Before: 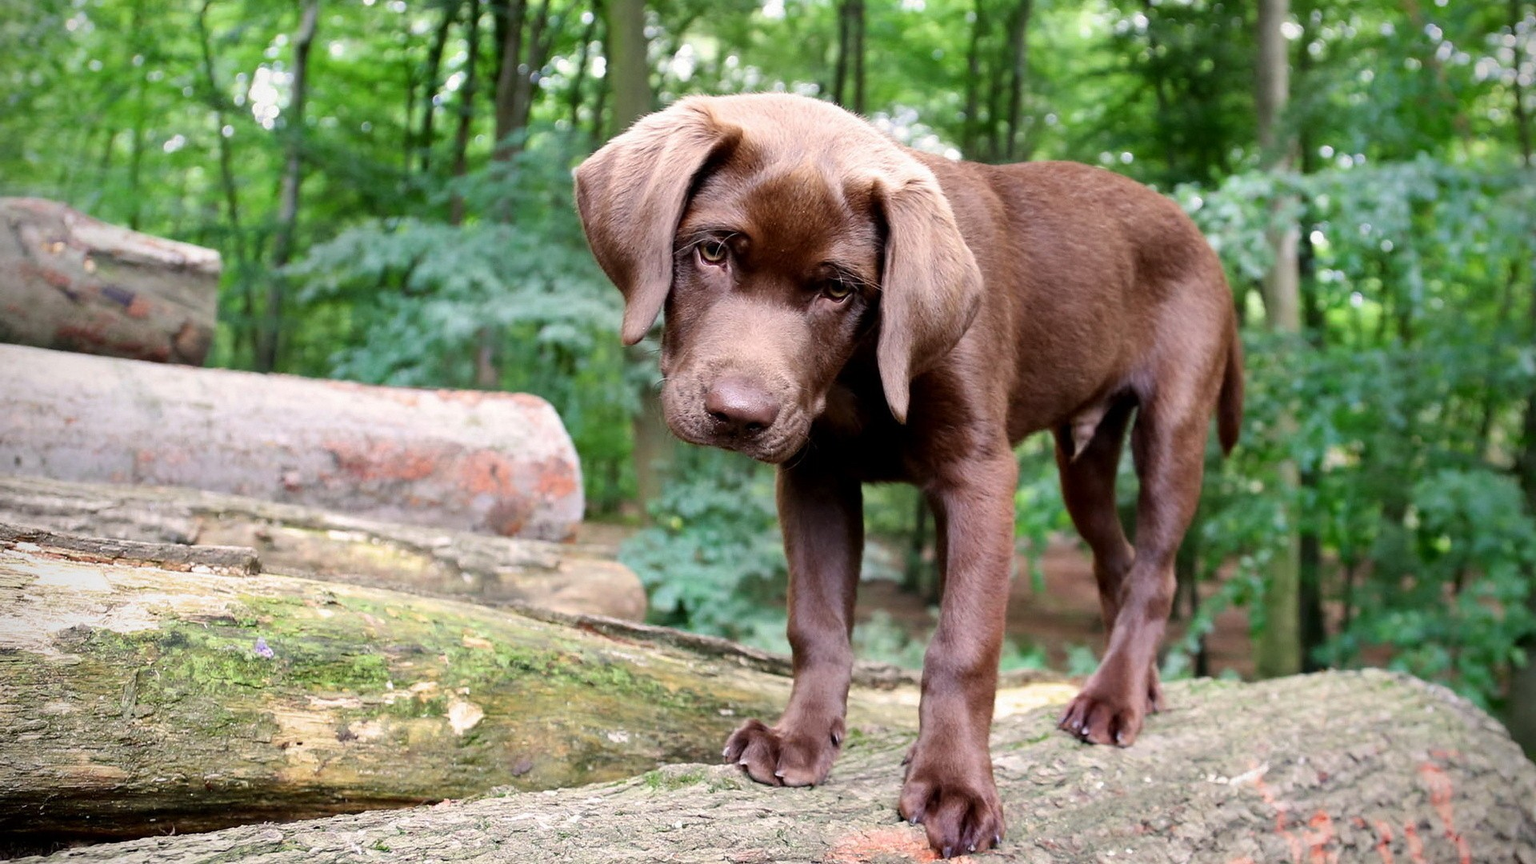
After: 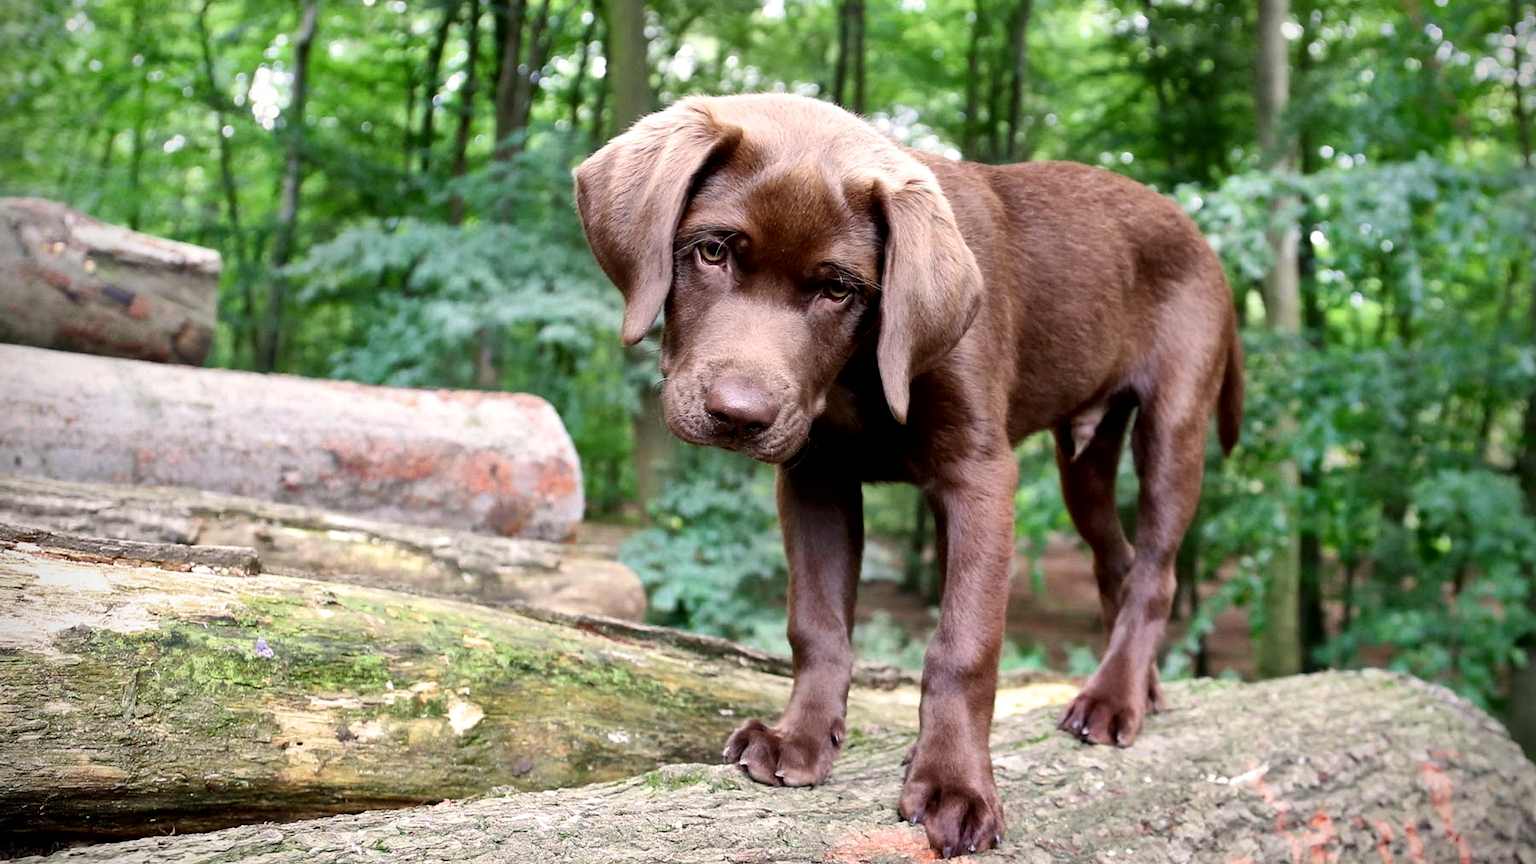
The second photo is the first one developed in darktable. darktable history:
color correction: highlights a* -0.193, highlights b* -0.117
tone equalizer: on, module defaults
local contrast: mode bilateral grid, contrast 19, coarseness 50, detail 138%, midtone range 0.2
